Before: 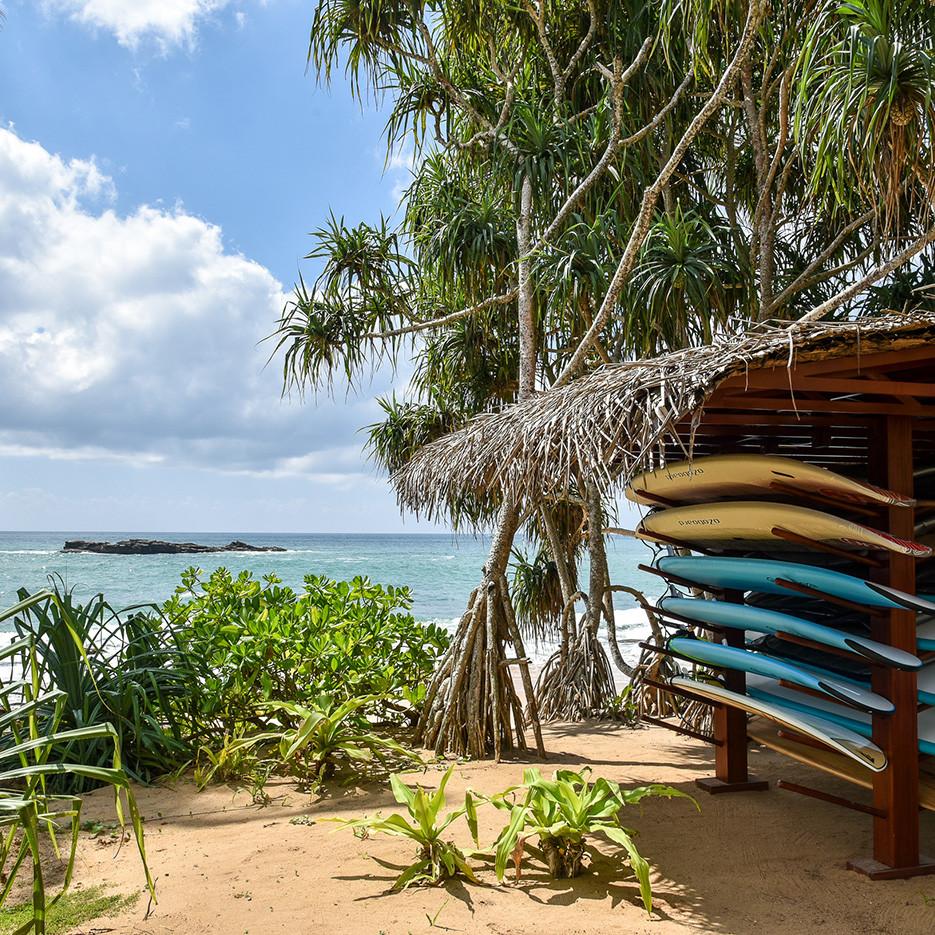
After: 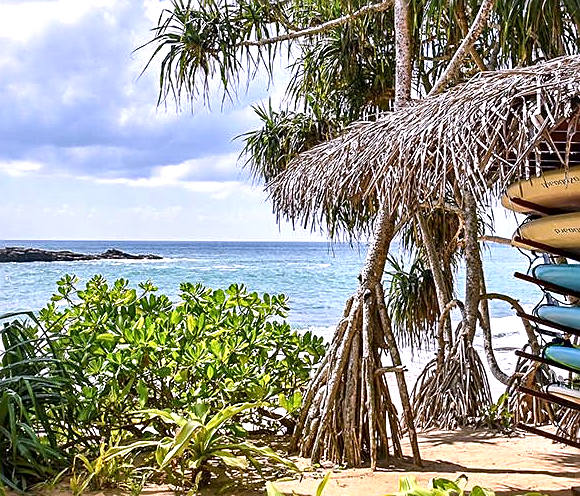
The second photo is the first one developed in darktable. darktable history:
sharpen: amount 0.55
local contrast: mode bilateral grid, contrast 20, coarseness 50, detail 150%, midtone range 0.2
exposure: exposure 0.367 EV, compensate highlight preservation false
haze removal: compatibility mode true, adaptive false
crop: left 13.312%, top 31.28%, right 24.627%, bottom 15.582%
rotate and perspective: automatic cropping off
white balance: red 1.066, blue 1.119
